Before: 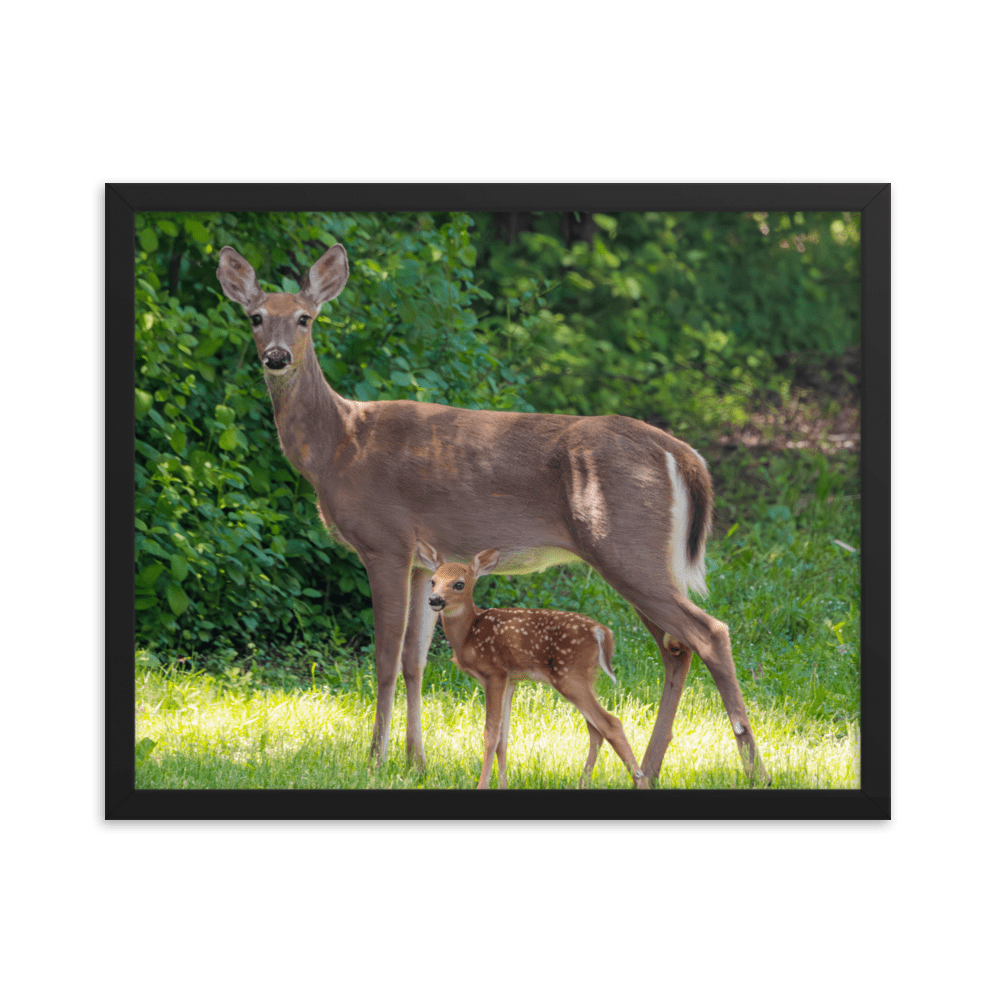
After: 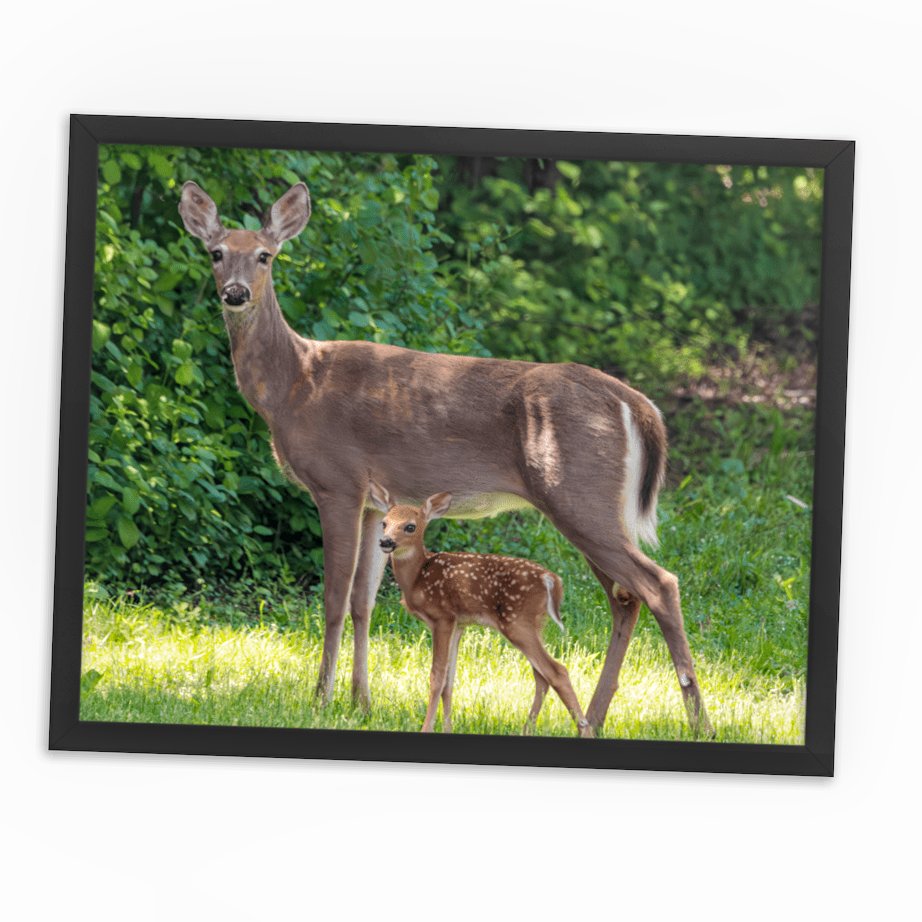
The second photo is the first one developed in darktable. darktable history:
local contrast: on, module defaults
crop and rotate: angle -1.96°, left 3.097%, top 4.154%, right 1.586%, bottom 0.529%
